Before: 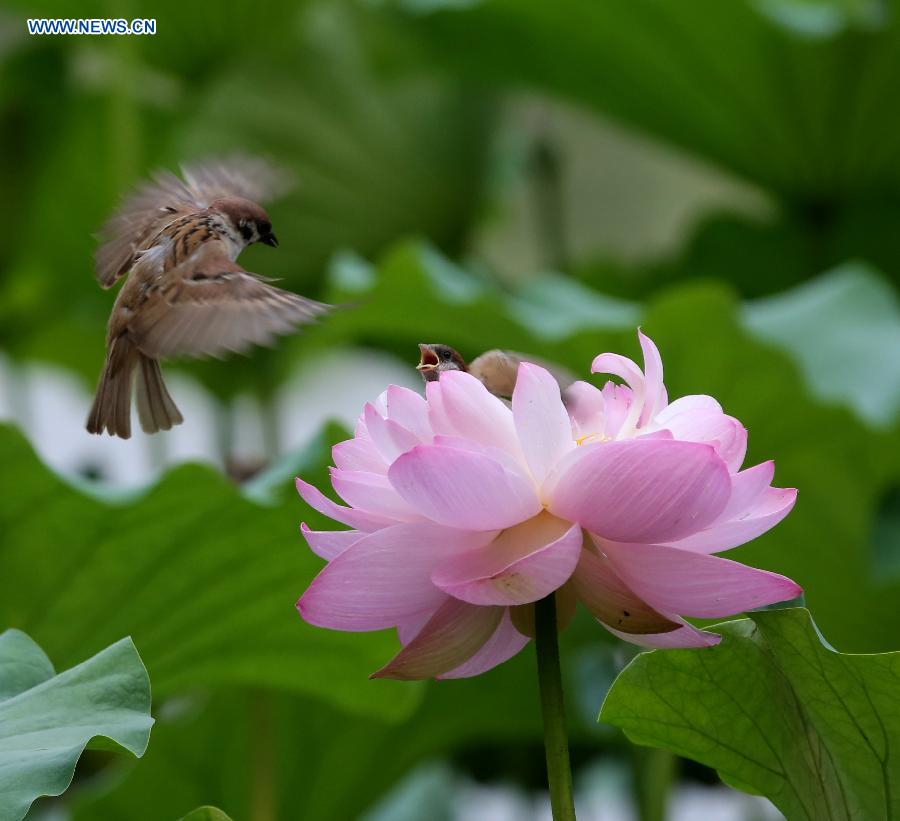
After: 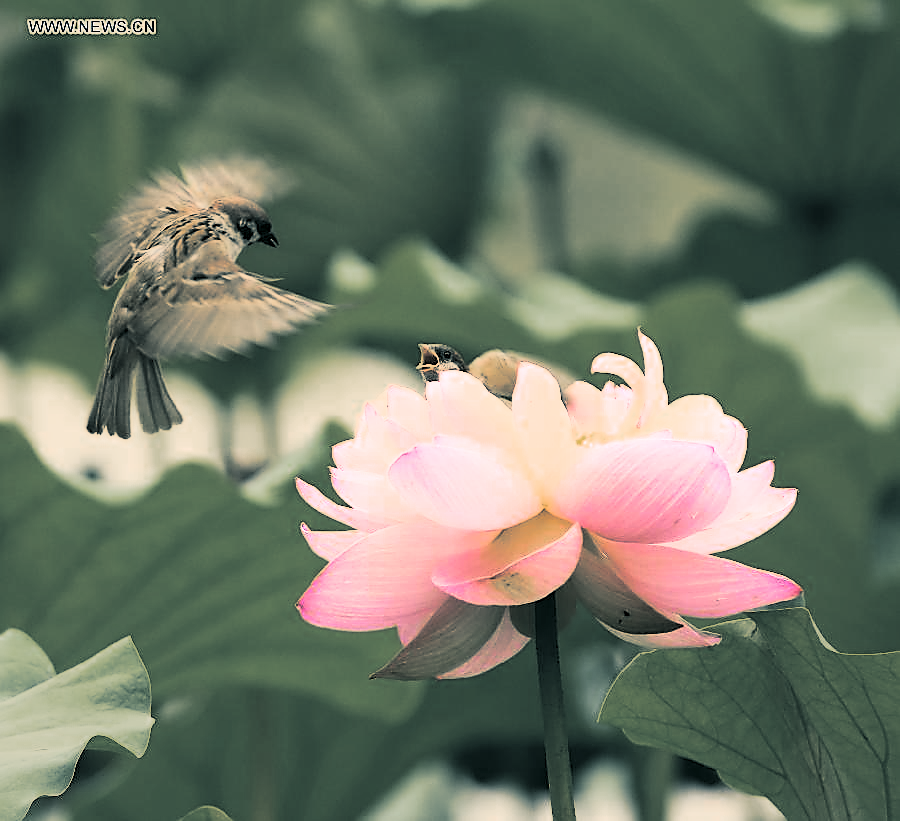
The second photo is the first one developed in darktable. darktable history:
sharpen: radius 1.4, amount 1.25, threshold 0.7
tone curve: curves: ch0 [(0, 0) (0.004, 0.001) (0.133, 0.112) (0.325, 0.362) (0.832, 0.893) (1, 1)], color space Lab, linked channels, preserve colors none
local contrast: mode bilateral grid, contrast 15, coarseness 36, detail 105%, midtone range 0.2
color zones: curves: ch0 [(0, 0.48) (0.209, 0.398) (0.305, 0.332) (0.429, 0.493) (0.571, 0.5) (0.714, 0.5) (0.857, 0.5) (1, 0.48)]; ch1 [(0, 0.736) (0.143, 0.625) (0.225, 0.371) (0.429, 0.256) (0.571, 0.241) (0.714, 0.213) (0.857, 0.48) (1, 0.736)]; ch2 [(0, 0.448) (0.143, 0.498) (0.286, 0.5) (0.429, 0.5) (0.571, 0.5) (0.714, 0.5) (0.857, 0.5) (1, 0.448)]
split-toning: shadows › hue 205.2°, shadows › saturation 0.29, highlights › hue 50.4°, highlights › saturation 0.38, balance -49.9
contrast brightness saturation: contrast 0.43, brightness 0.56, saturation -0.19
color correction: highlights a* 5.3, highlights b* 24.26, shadows a* -15.58, shadows b* 4.02
